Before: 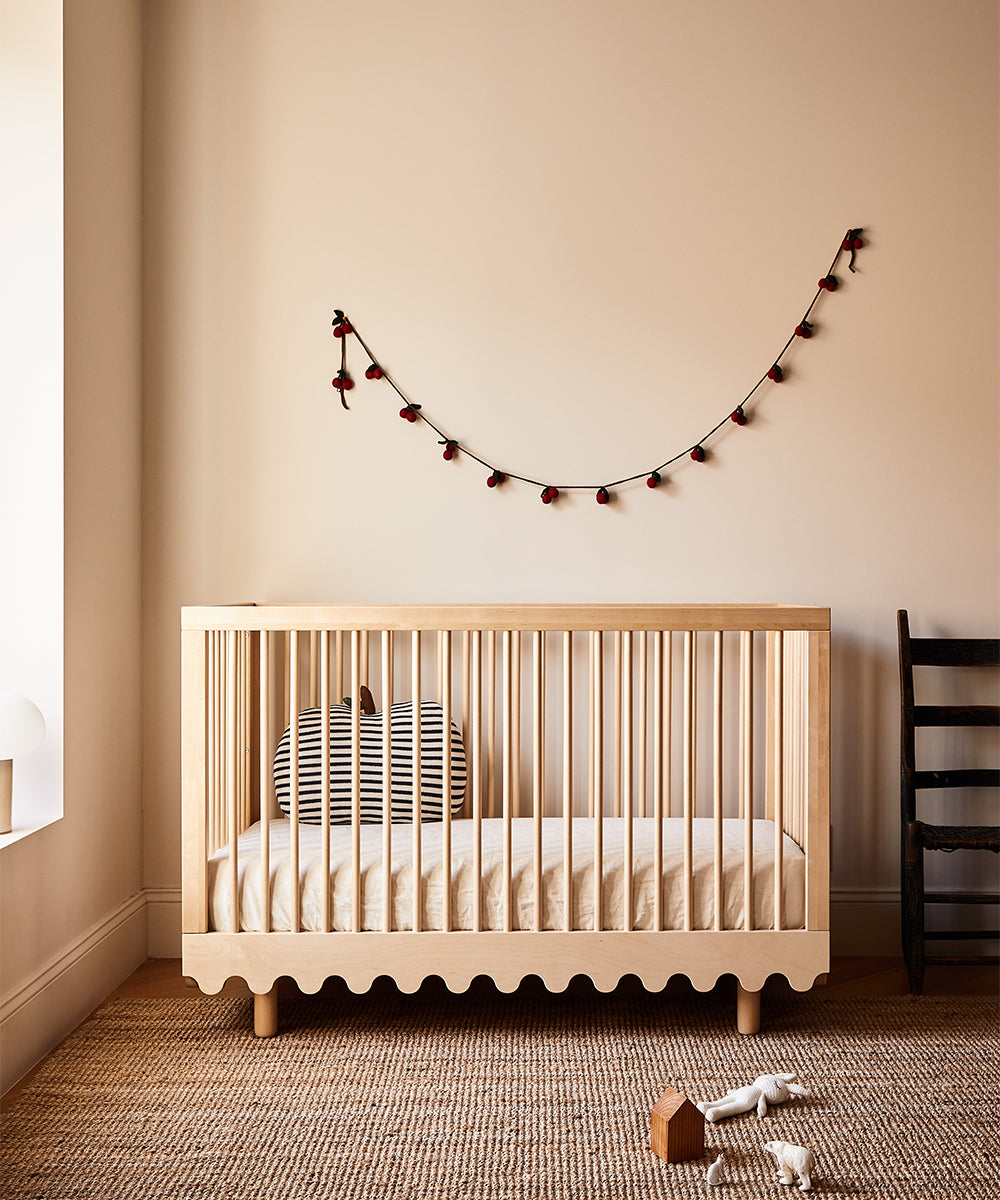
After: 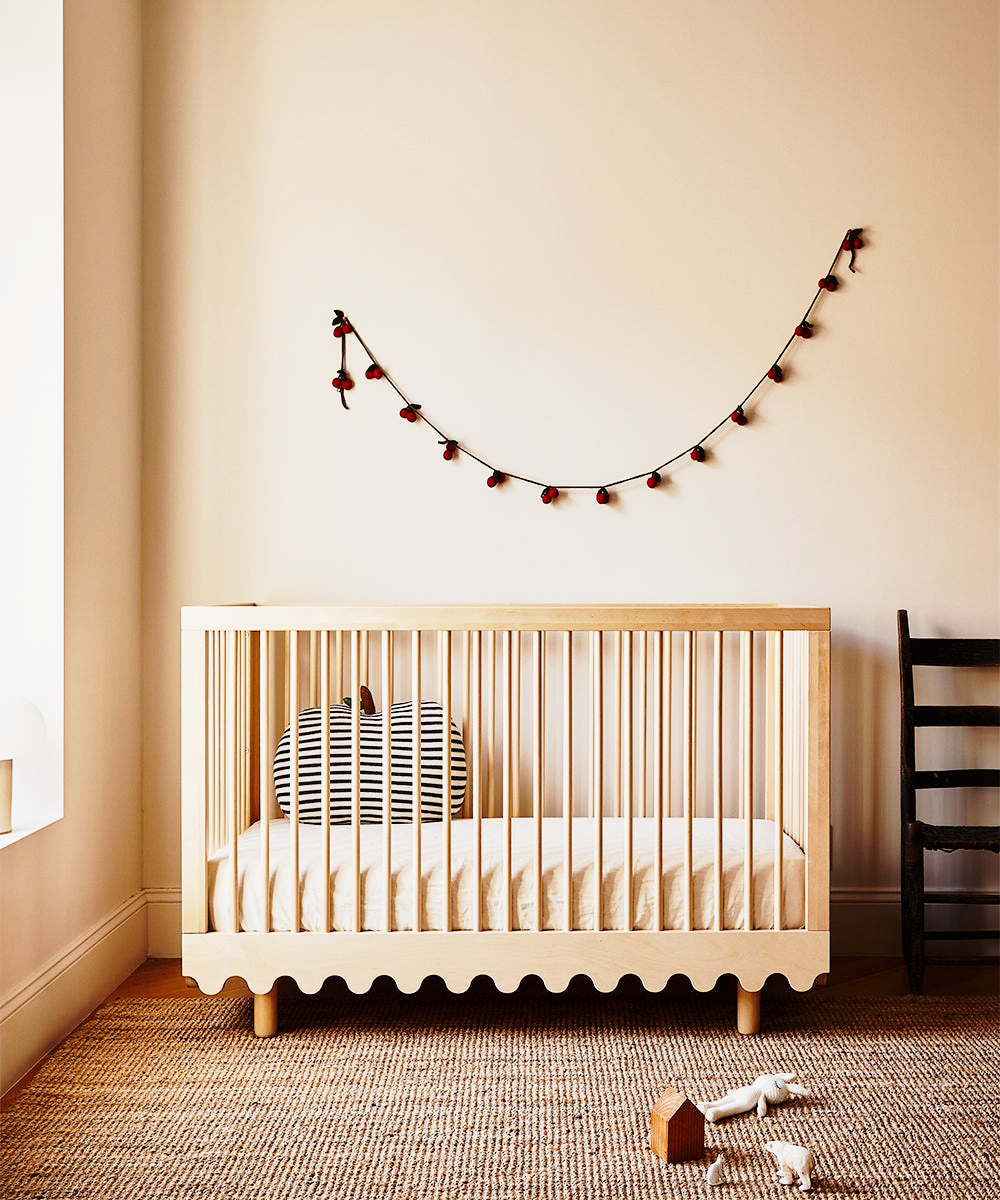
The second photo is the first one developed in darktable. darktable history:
base curve: curves: ch0 [(0, 0) (0.028, 0.03) (0.121, 0.232) (0.46, 0.748) (0.859, 0.968) (1, 1)], preserve colors none
shadows and highlights: shadows -20, white point adjustment -2, highlights -35
